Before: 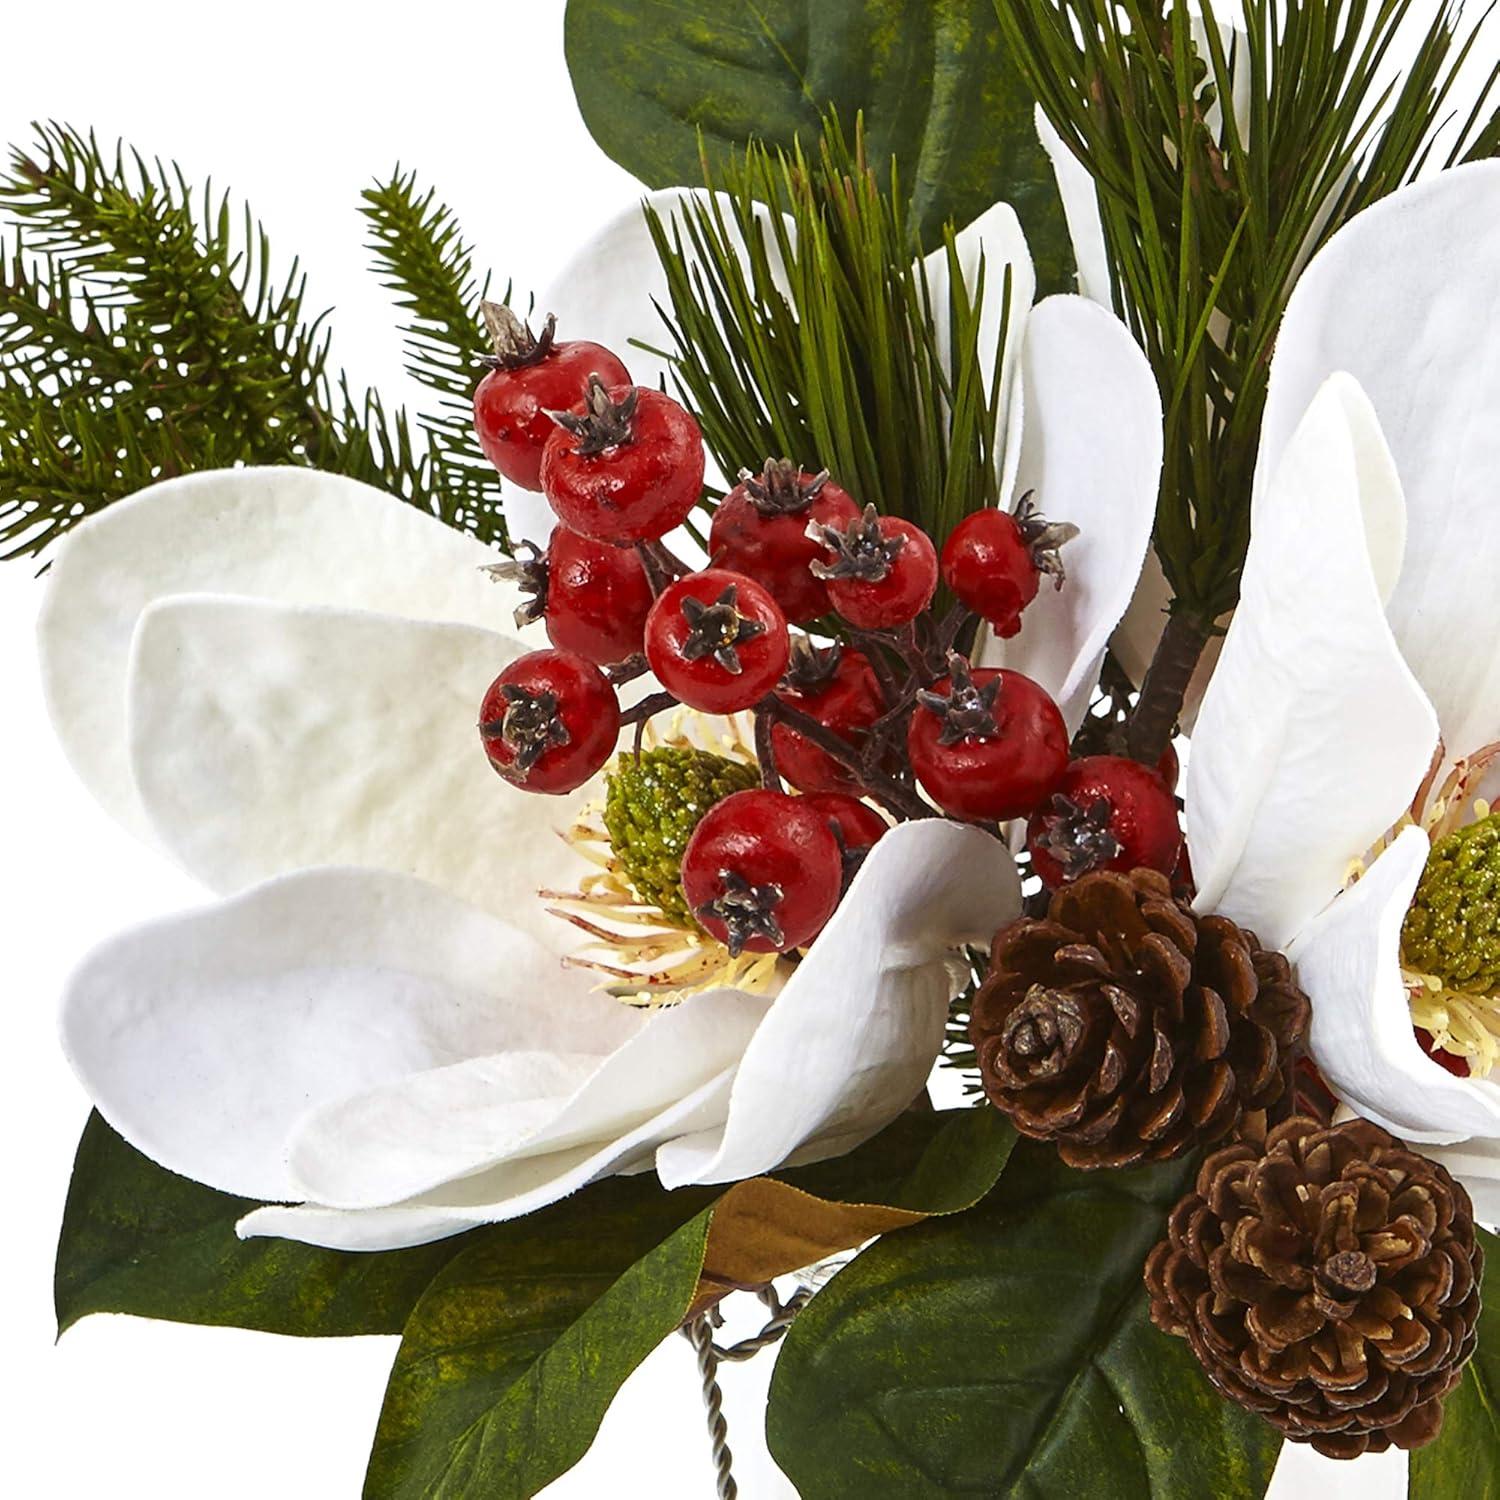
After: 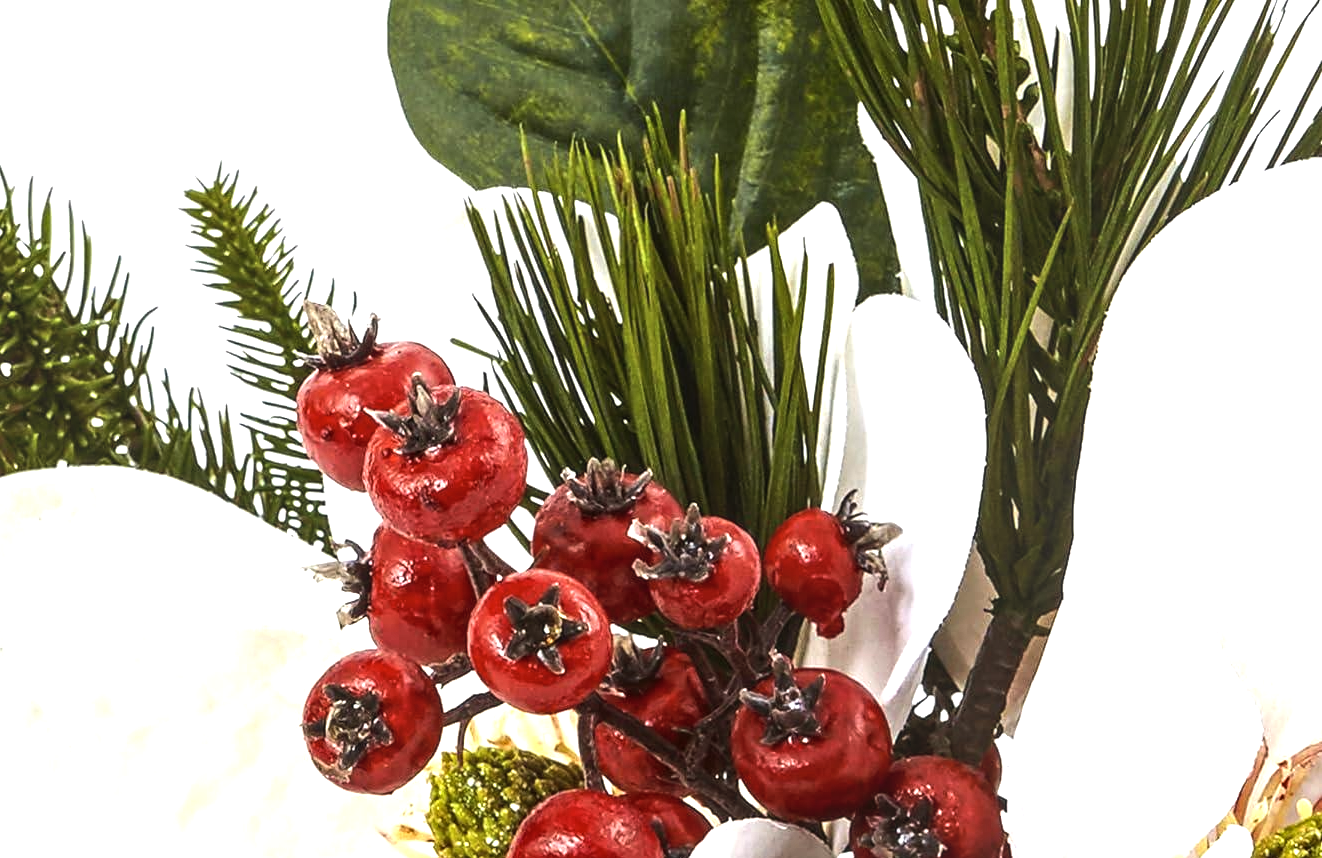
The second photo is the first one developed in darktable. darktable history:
exposure: exposure 0.2 EV, compensate highlight preservation false
tone equalizer: -8 EV -0.75 EV, -7 EV -0.7 EV, -6 EV -0.6 EV, -5 EV -0.4 EV, -3 EV 0.4 EV, -2 EV 0.6 EV, -1 EV 0.7 EV, +0 EV 0.75 EV, edges refinement/feathering 500, mask exposure compensation -1.57 EV, preserve details no
crop and rotate: left 11.812%, bottom 42.776%
local contrast: on, module defaults
